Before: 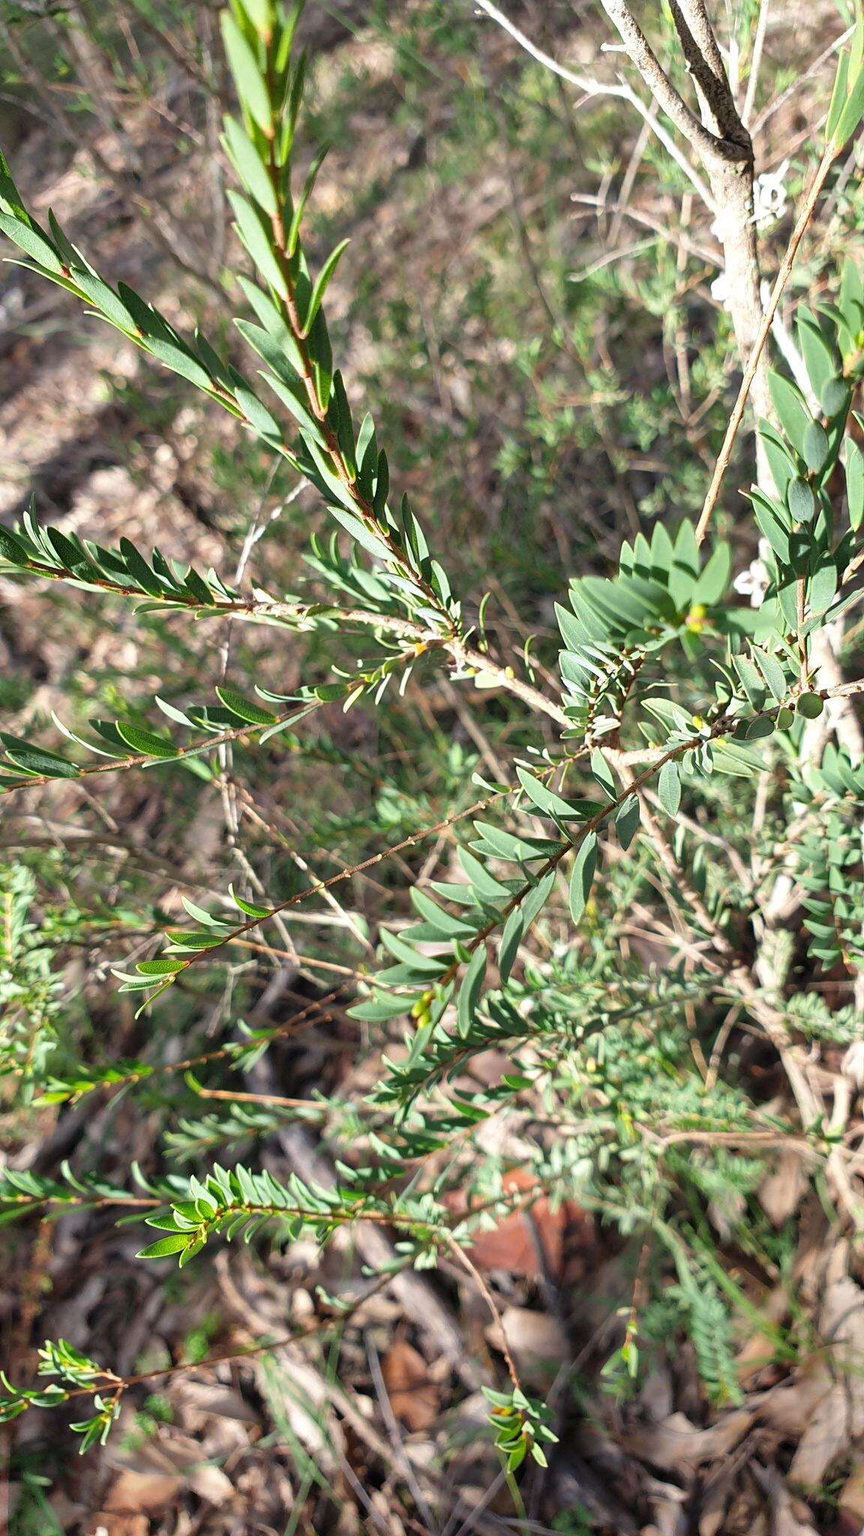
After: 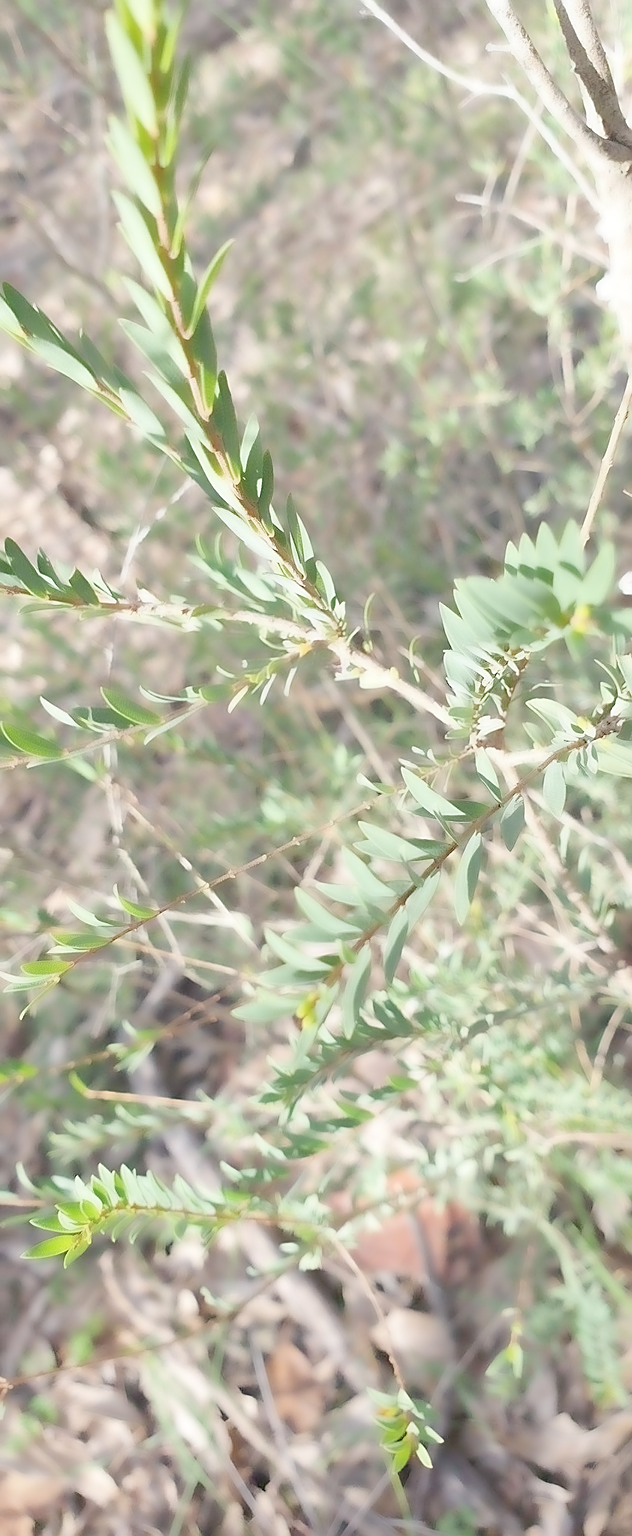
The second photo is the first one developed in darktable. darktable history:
sharpen: on, module defaults
astrophoto denoise: patch size 0, strength 76%, luma 80%
crop: left 13.443%, right 13.31%
